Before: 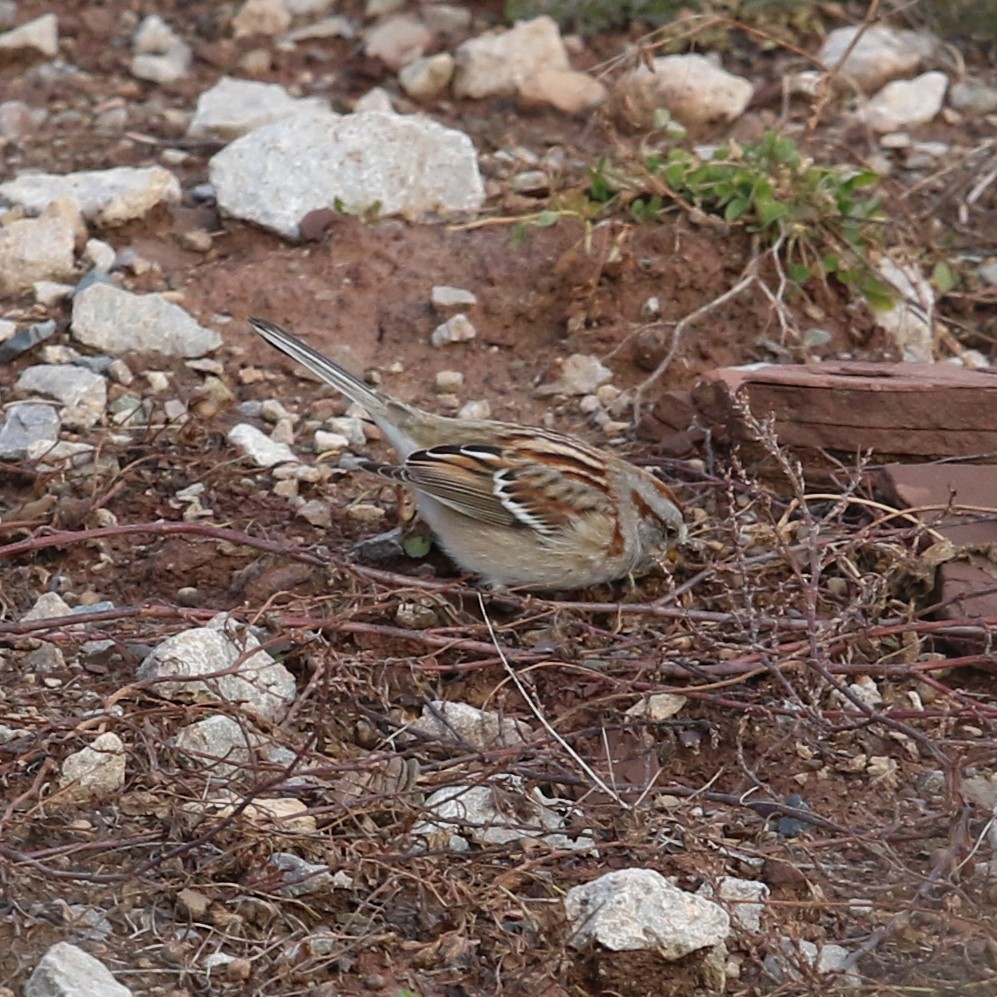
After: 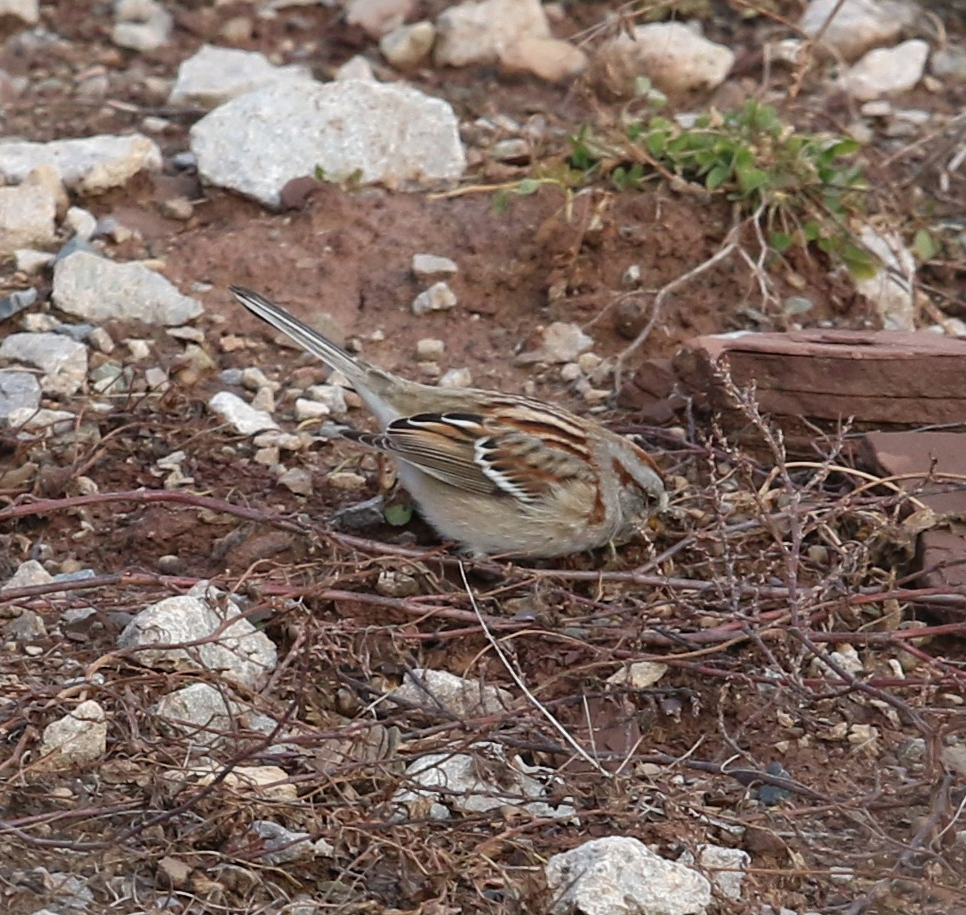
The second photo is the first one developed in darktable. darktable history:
contrast brightness saturation: saturation -0.05
crop: left 1.964%, top 3.251%, right 1.122%, bottom 4.933%
exposure: exposure 0.078 EV, compensate highlight preservation false
